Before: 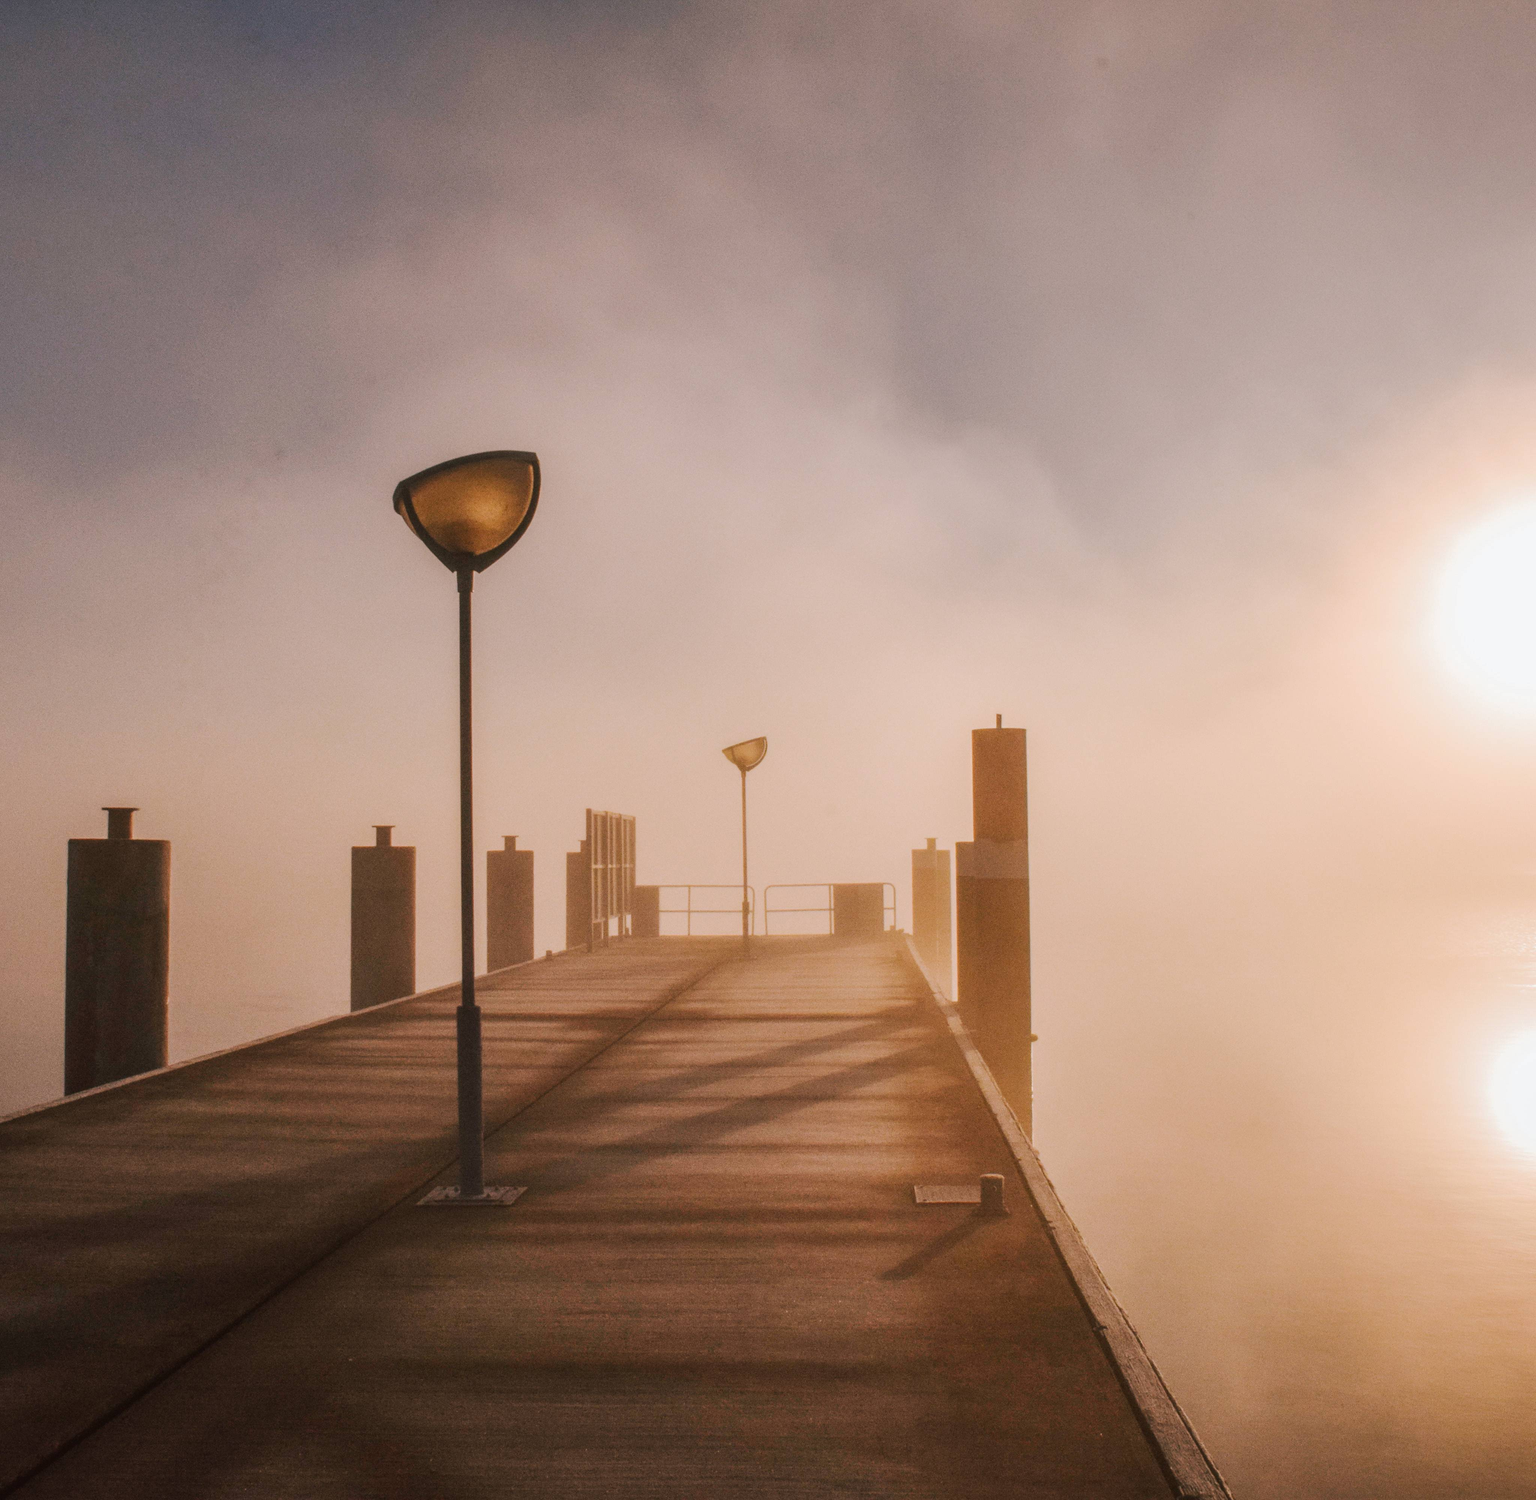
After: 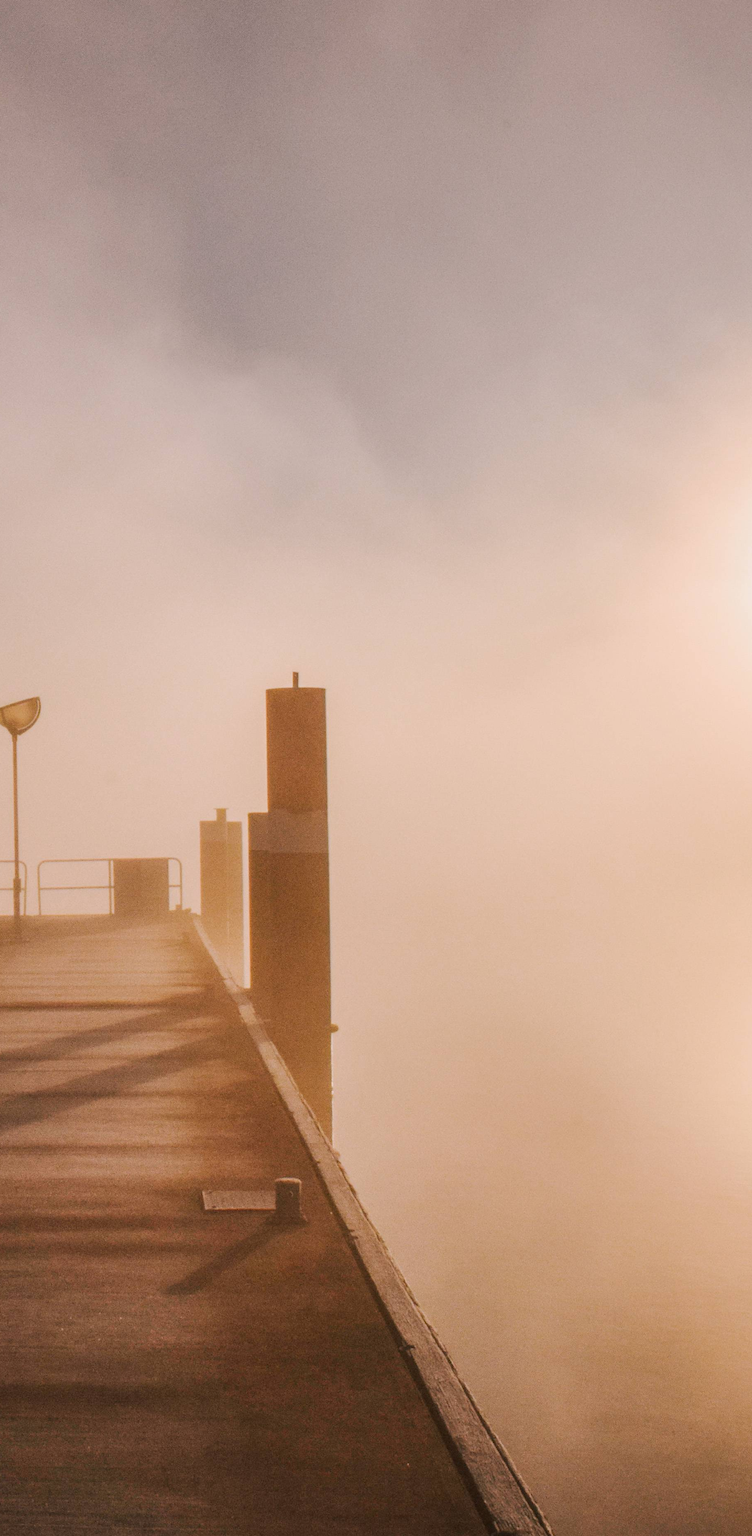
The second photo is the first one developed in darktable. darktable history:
crop: left 47.565%, top 6.914%, right 7.925%
